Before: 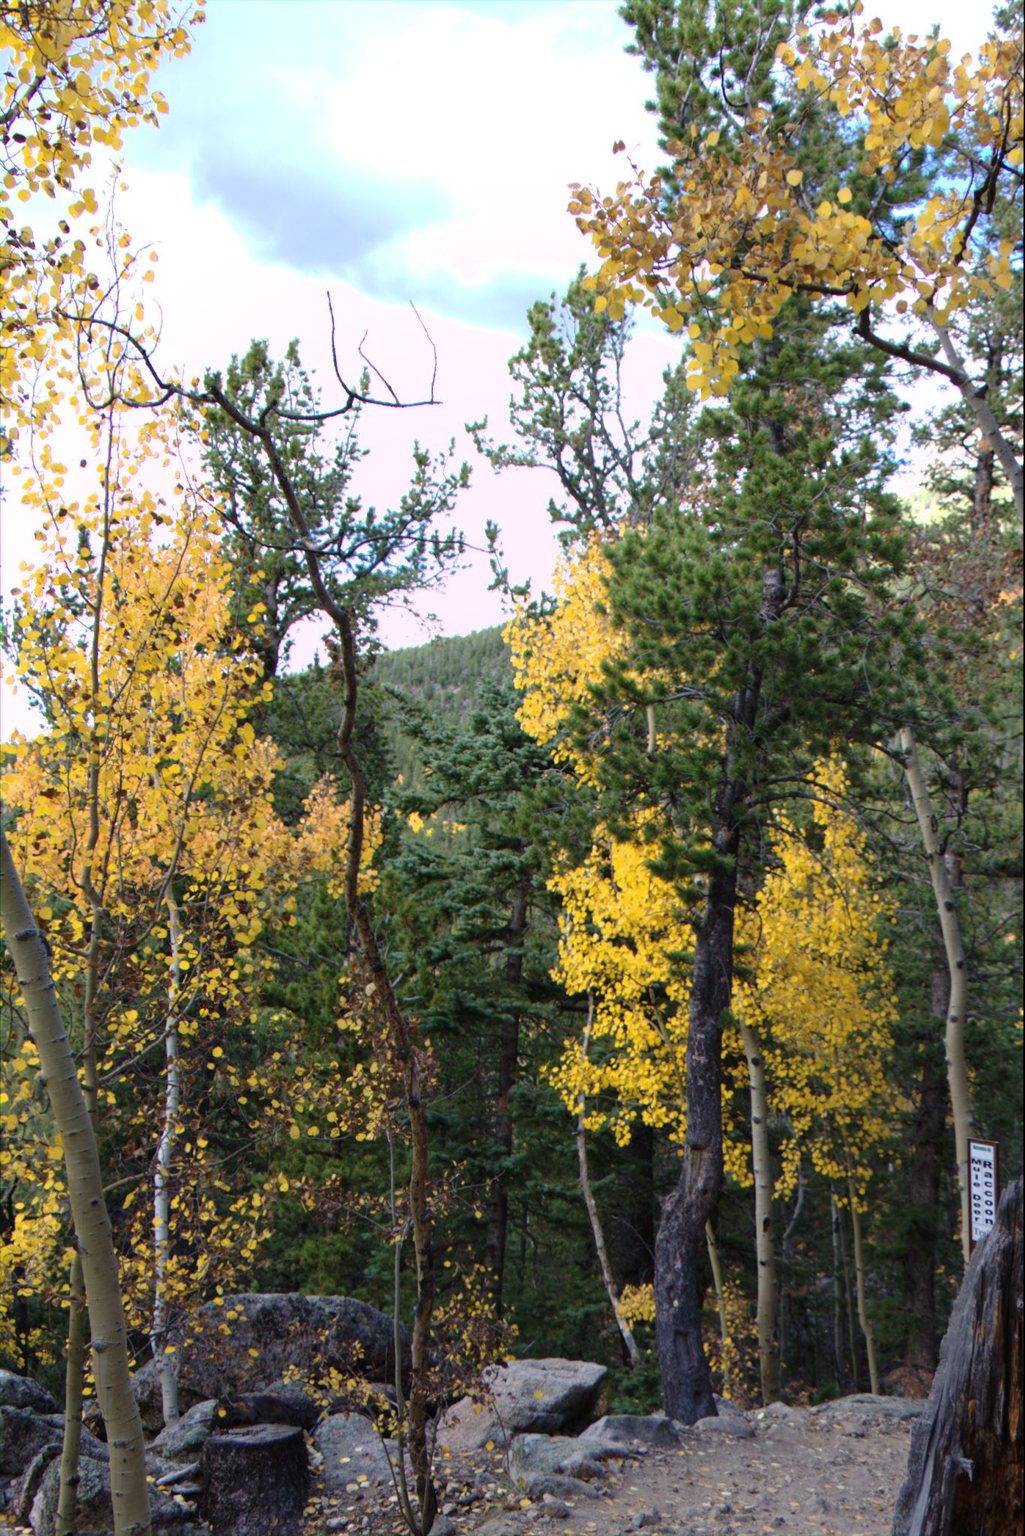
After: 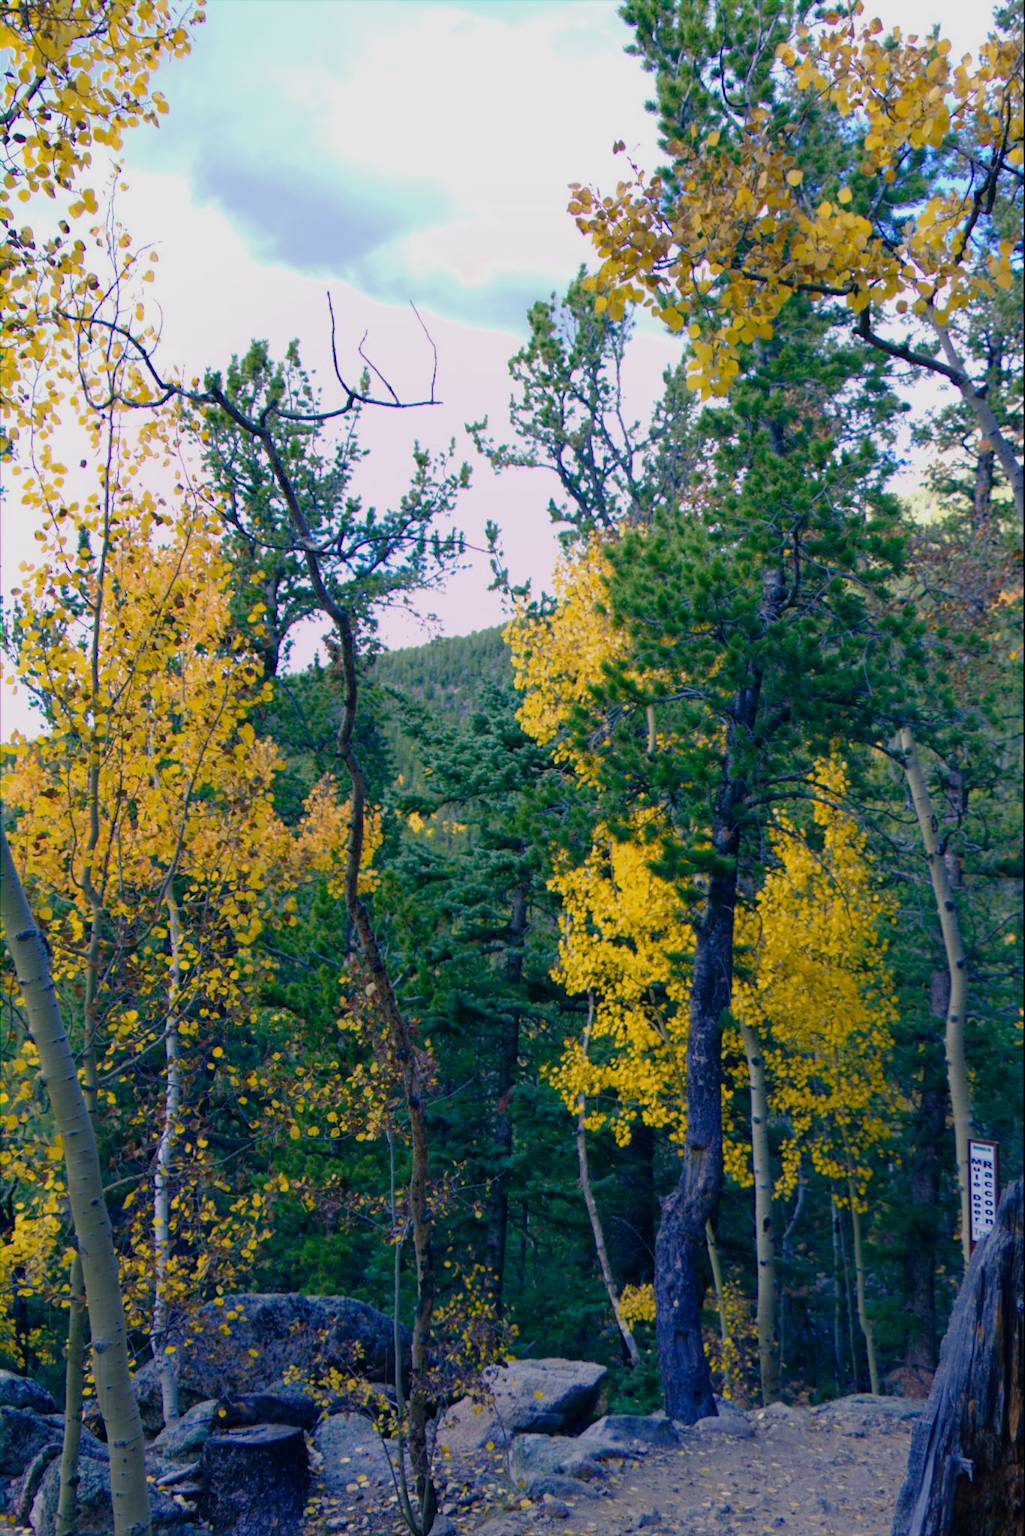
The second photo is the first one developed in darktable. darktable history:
color balance rgb: shadows lift › luminance -41.024%, shadows lift › chroma 14.276%, shadows lift › hue 257.14°, perceptual saturation grading › global saturation 20%, perceptual saturation grading › highlights -25.052%, perceptual saturation grading › shadows 49.661%, global vibrance 12.713%
tone equalizer: -8 EV 0.262 EV, -7 EV 0.382 EV, -6 EV 0.431 EV, -5 EV 0.249 EV, -3 EV -0.244 EV, -2 EV -0.4 EV, -1 EV -0.408 EV, +0 EV -0.254 EV, edges refinement/feathering 500, mask exposure compensation -1.57 EV, preserve details no
